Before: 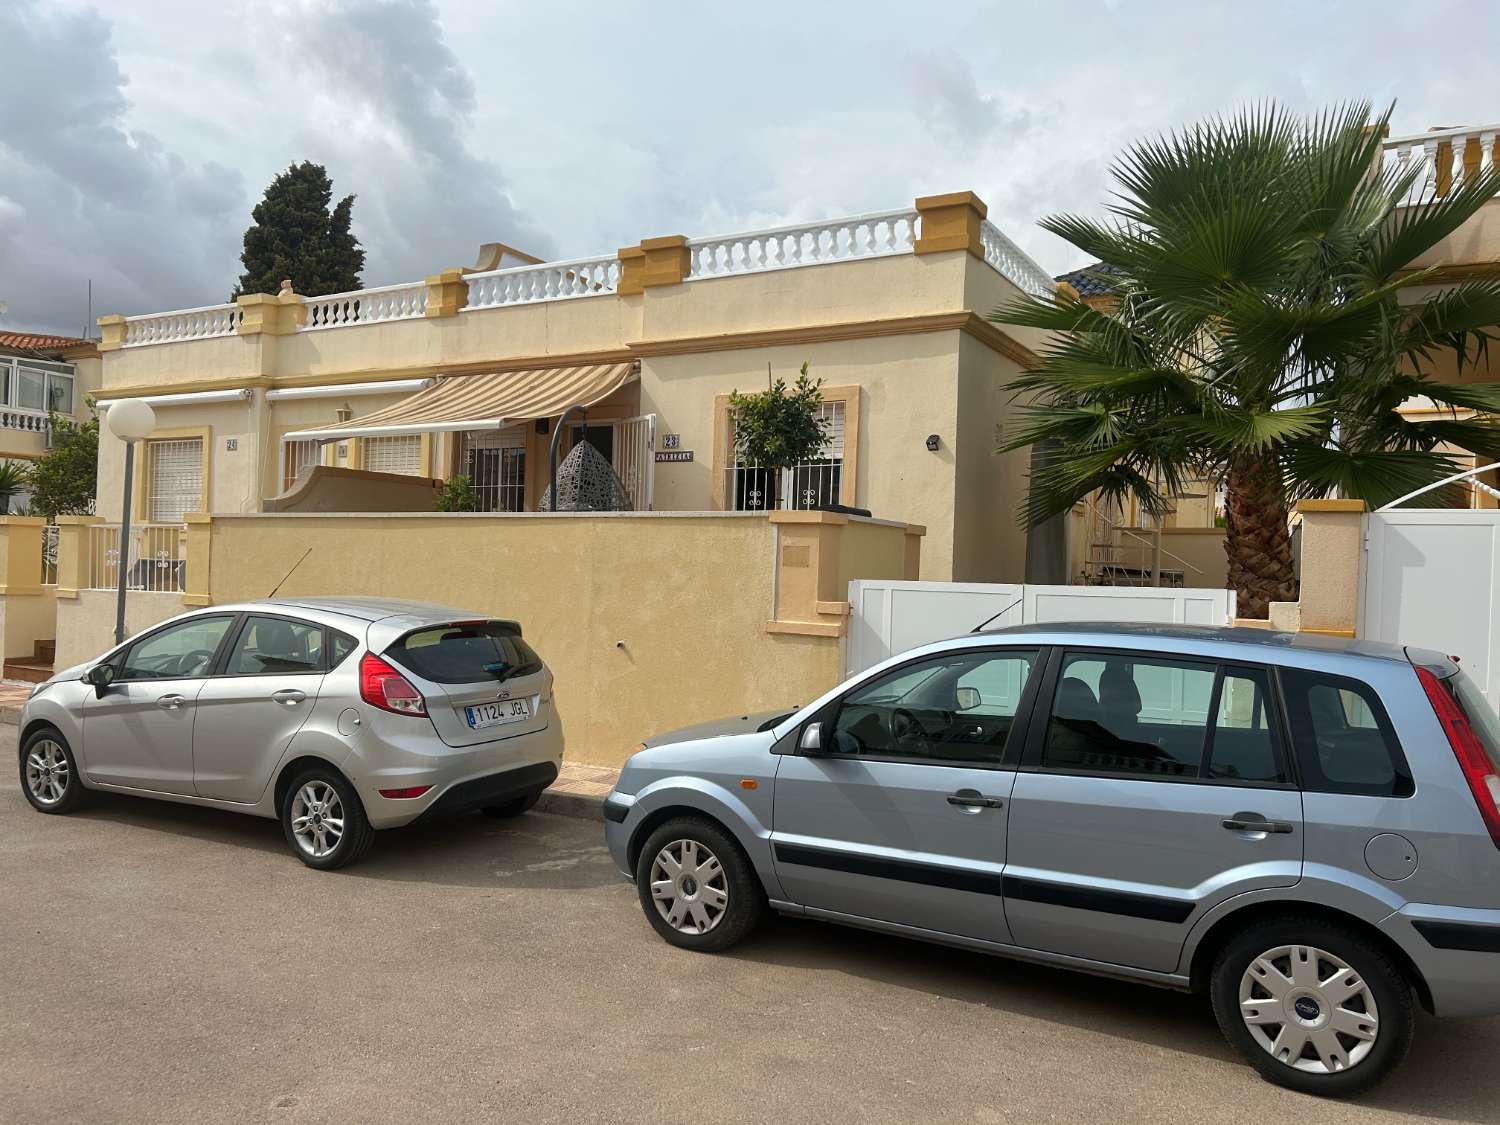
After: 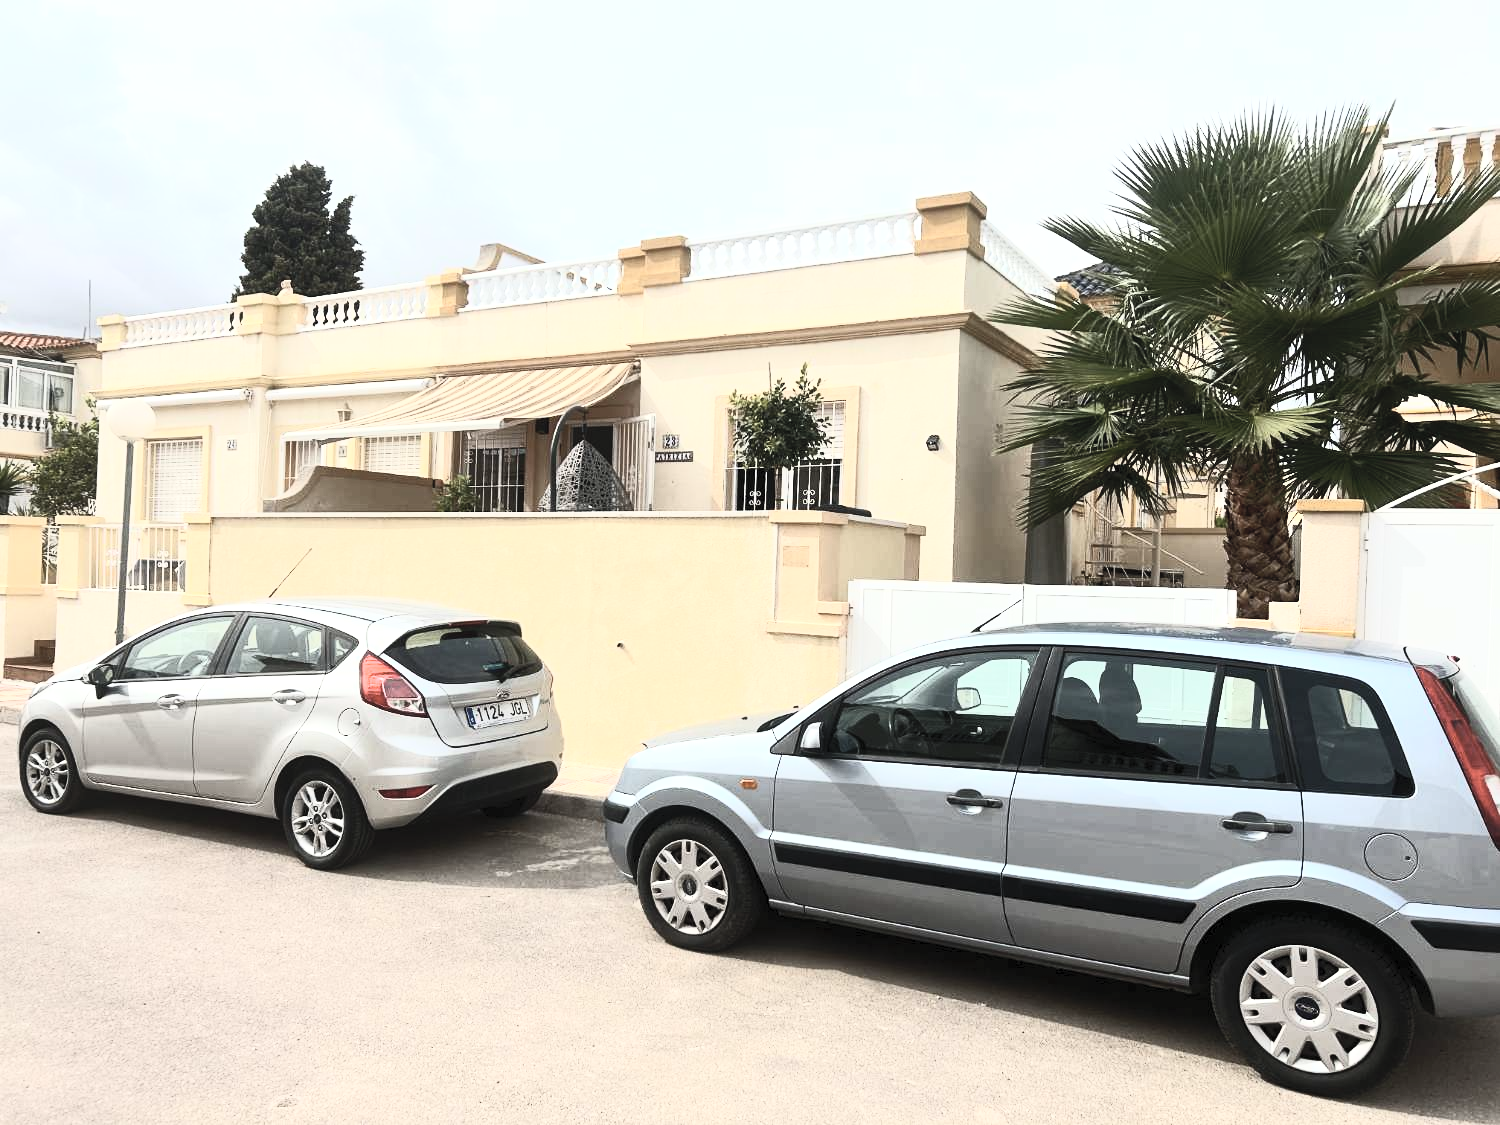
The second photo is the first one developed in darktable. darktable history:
contrast brightness saturation: contrast 0.56, brightness 0.568, saturation -0.344
tone equalizer: -8 EV -0.386 EV, -7 EV -0.354 EV, -6 EV -0.36 EV, -5 EV -0.212 EV, -3 EV 0.223 EV, -2 EV 0.327 EV, -1 EV 0.404 EV, +0 EV 0.402 EV
